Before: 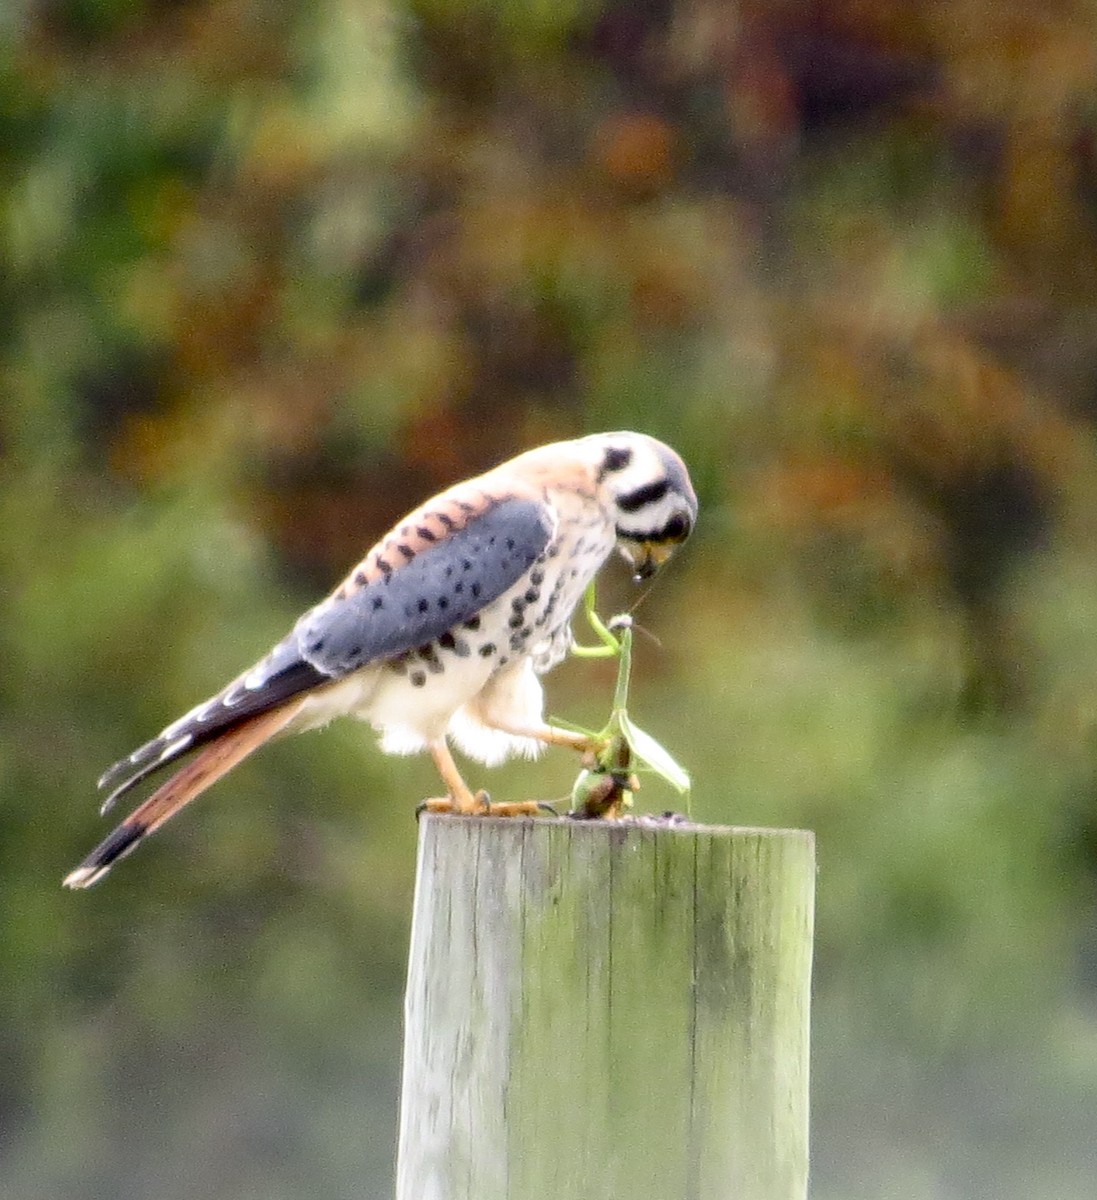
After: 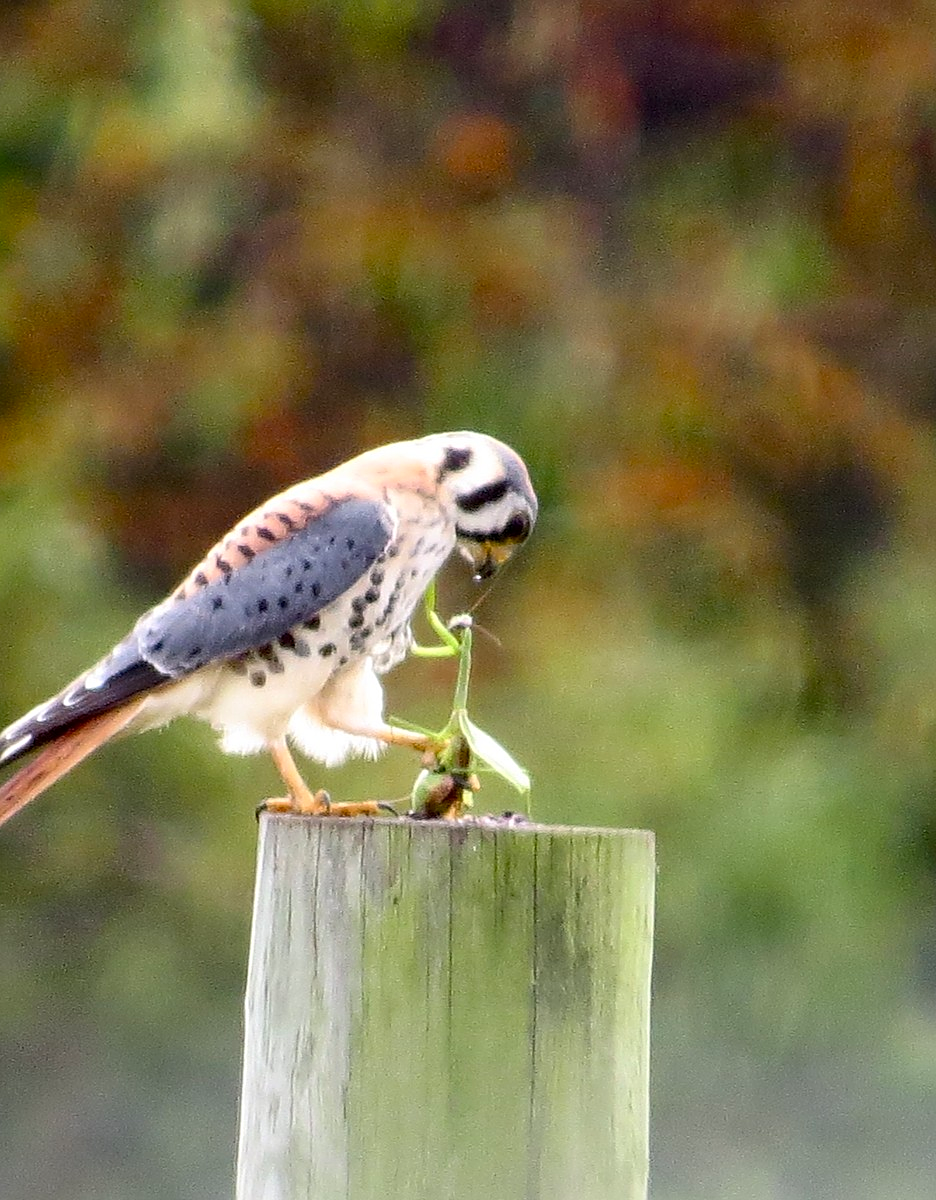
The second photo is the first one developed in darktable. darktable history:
crop and rotate: left 14.663%
sharpen: on, module defaults
